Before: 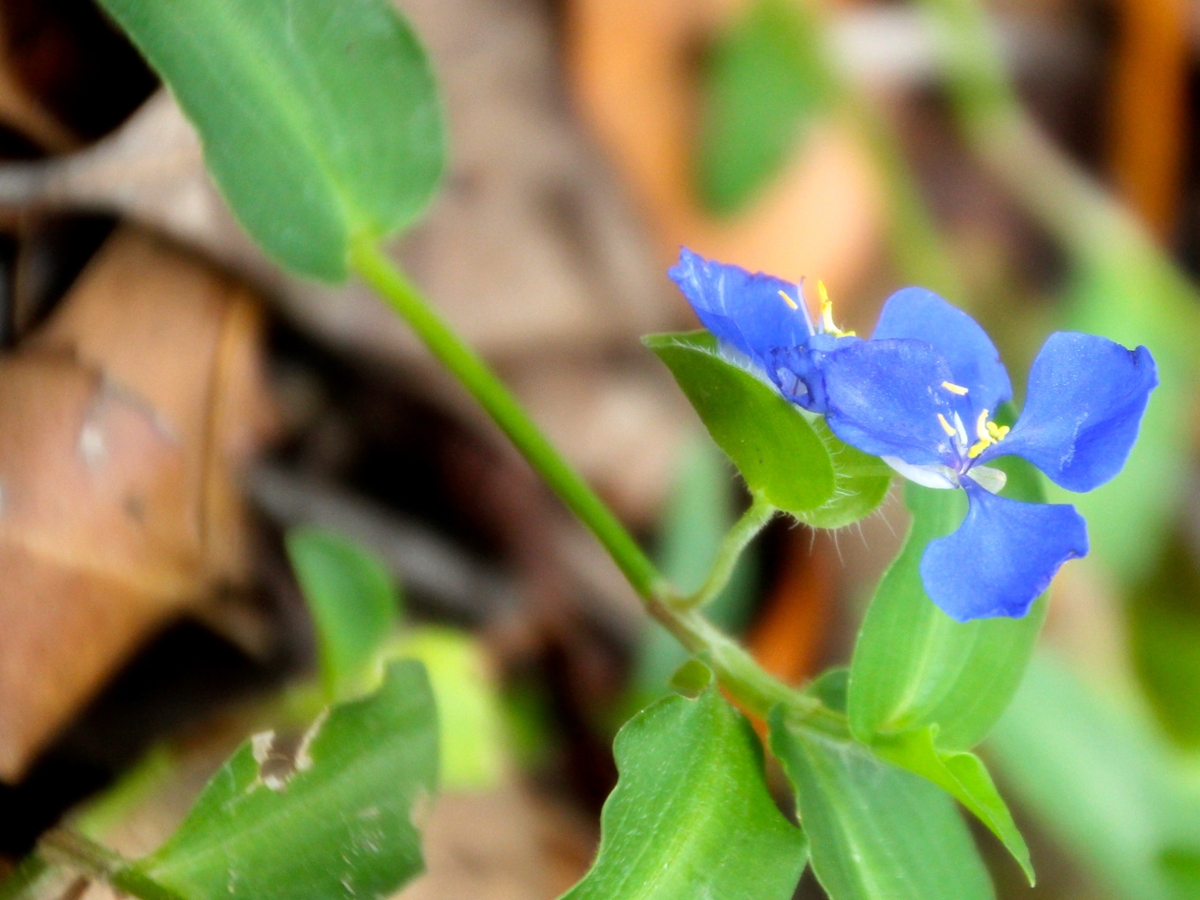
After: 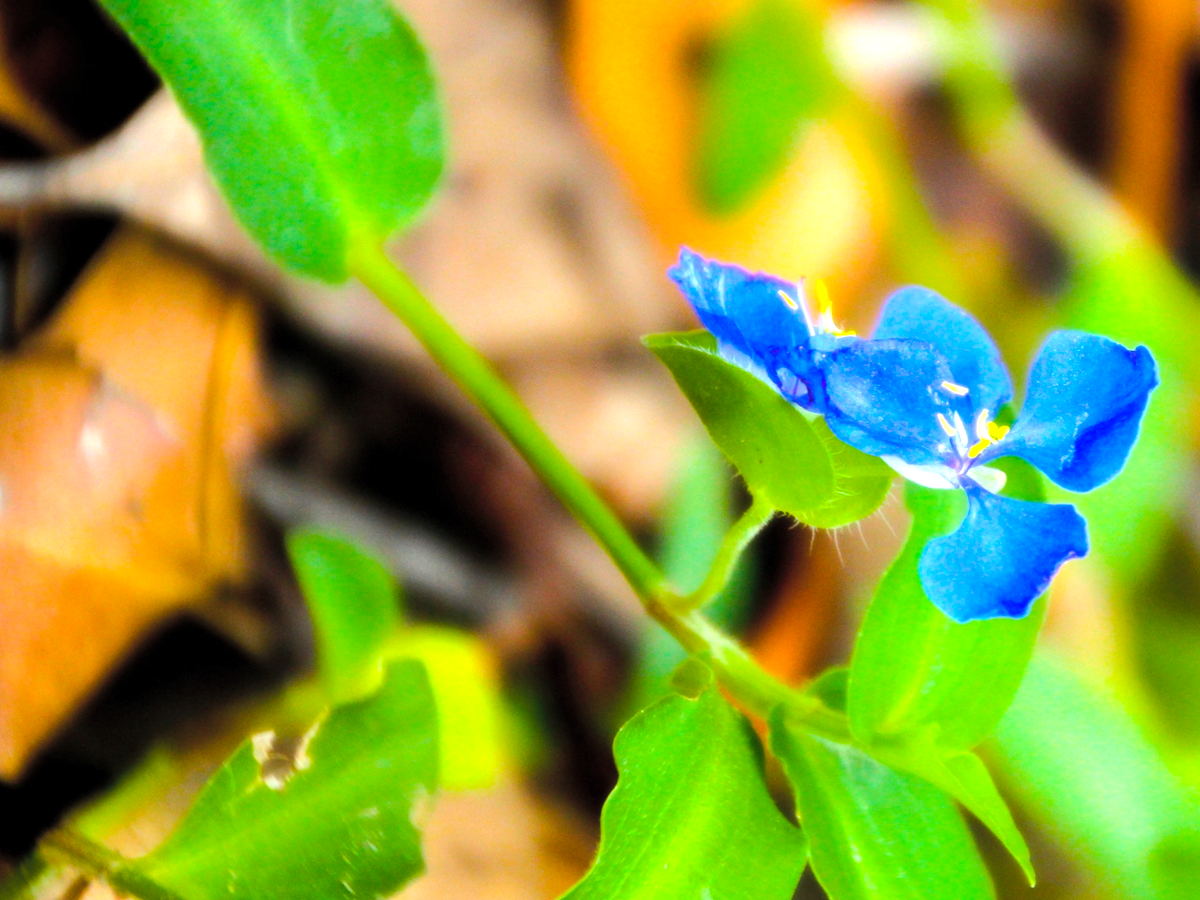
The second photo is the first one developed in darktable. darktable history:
contrast brightness saturation: brightness 0.136
color balance rgb: shadows lift › chroma 2.018%, shadows lift › hue 247.13°, linear chroma grading › shadows 10.514%, linear chroma grading › highlights 9.326%, linear chroma grading › global chroma 15.079%, linear chroma grading › mid-tones 14.92%, perceptual saturation grading › global saturation 31.328%, perceptual brilliance grading › highlights 18.079%, perceptual brilliance grading › mid-tones 31.678%, perceptual brilliance grading › shadows -30.829%
